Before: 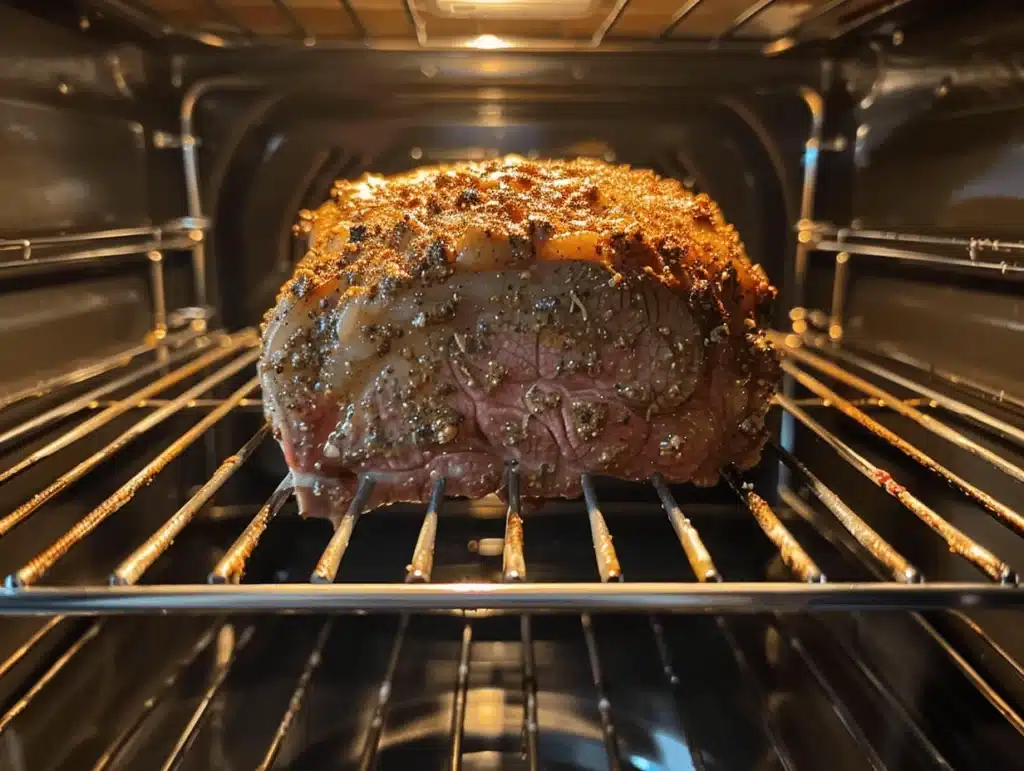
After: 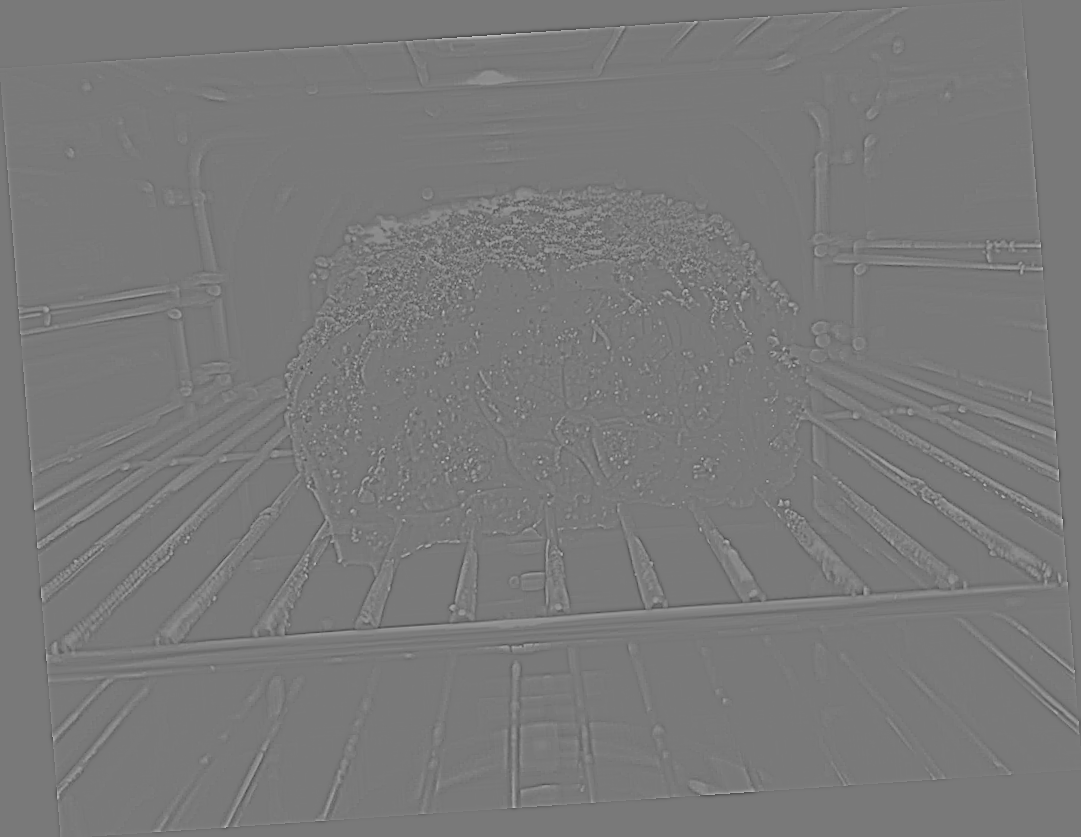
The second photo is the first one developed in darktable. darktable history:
shadows and highlights: shadows 20.91, highlights -82.73, soften with gaussian
sharpen: on, module defaults
highpass: sharpness 6%, contrast boost 7.63%
crop: bottom 0.071%
exposure: black level correction 0, exposure 0.9 EV, compensate highlight preservation false
base curve: curves: ch0 [(0, 0) (0.283, 0.295) (1, 1)], preserve colors none
rotate and perspective: rotation -4.2°, shear 0.006, automatic cropping off
white balance: emerald 1
